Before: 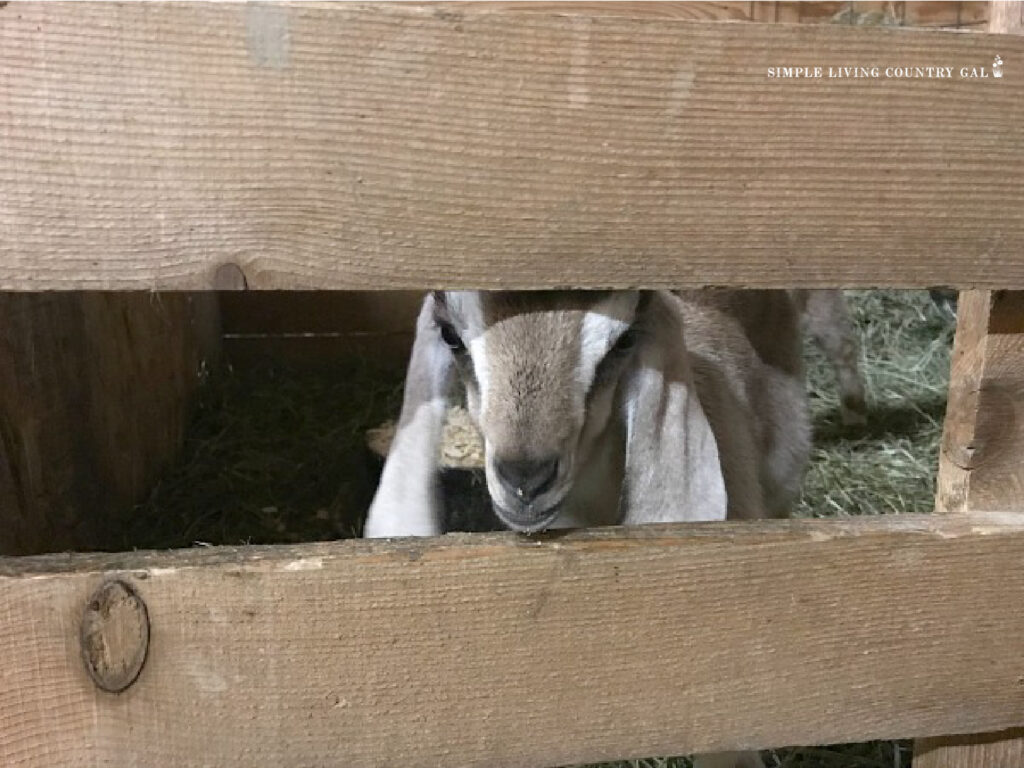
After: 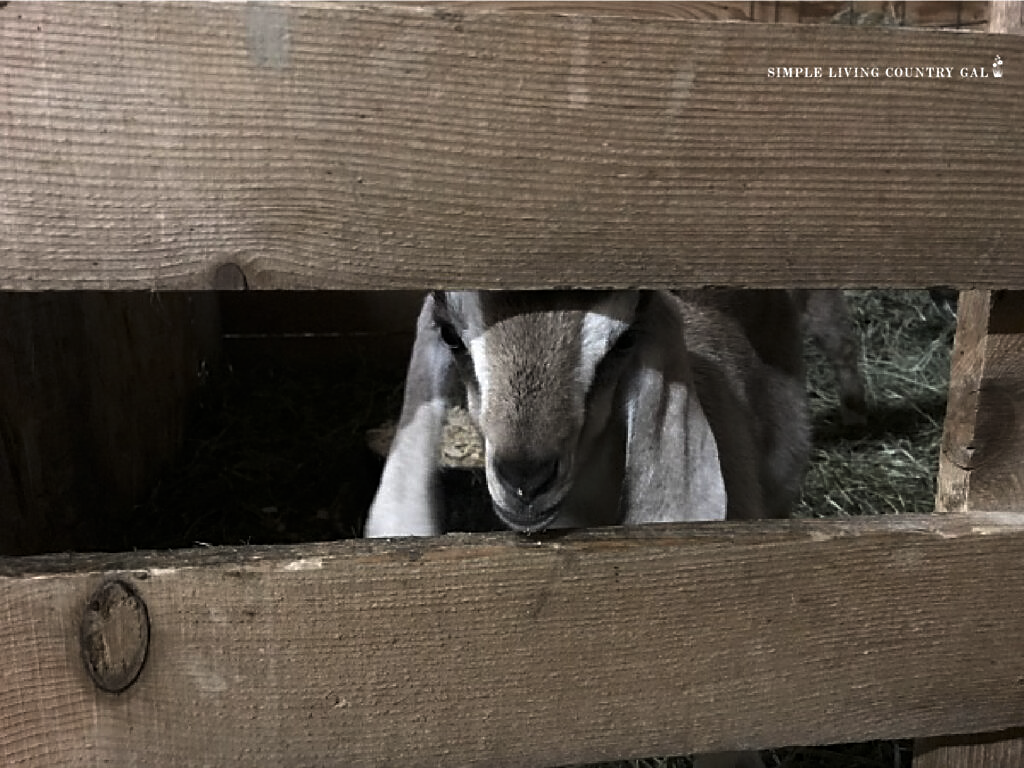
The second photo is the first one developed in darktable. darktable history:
levels: levels [0, 0.618, 1]
sharpen: radius 1.864, amount 0.398, threshold 1.271
